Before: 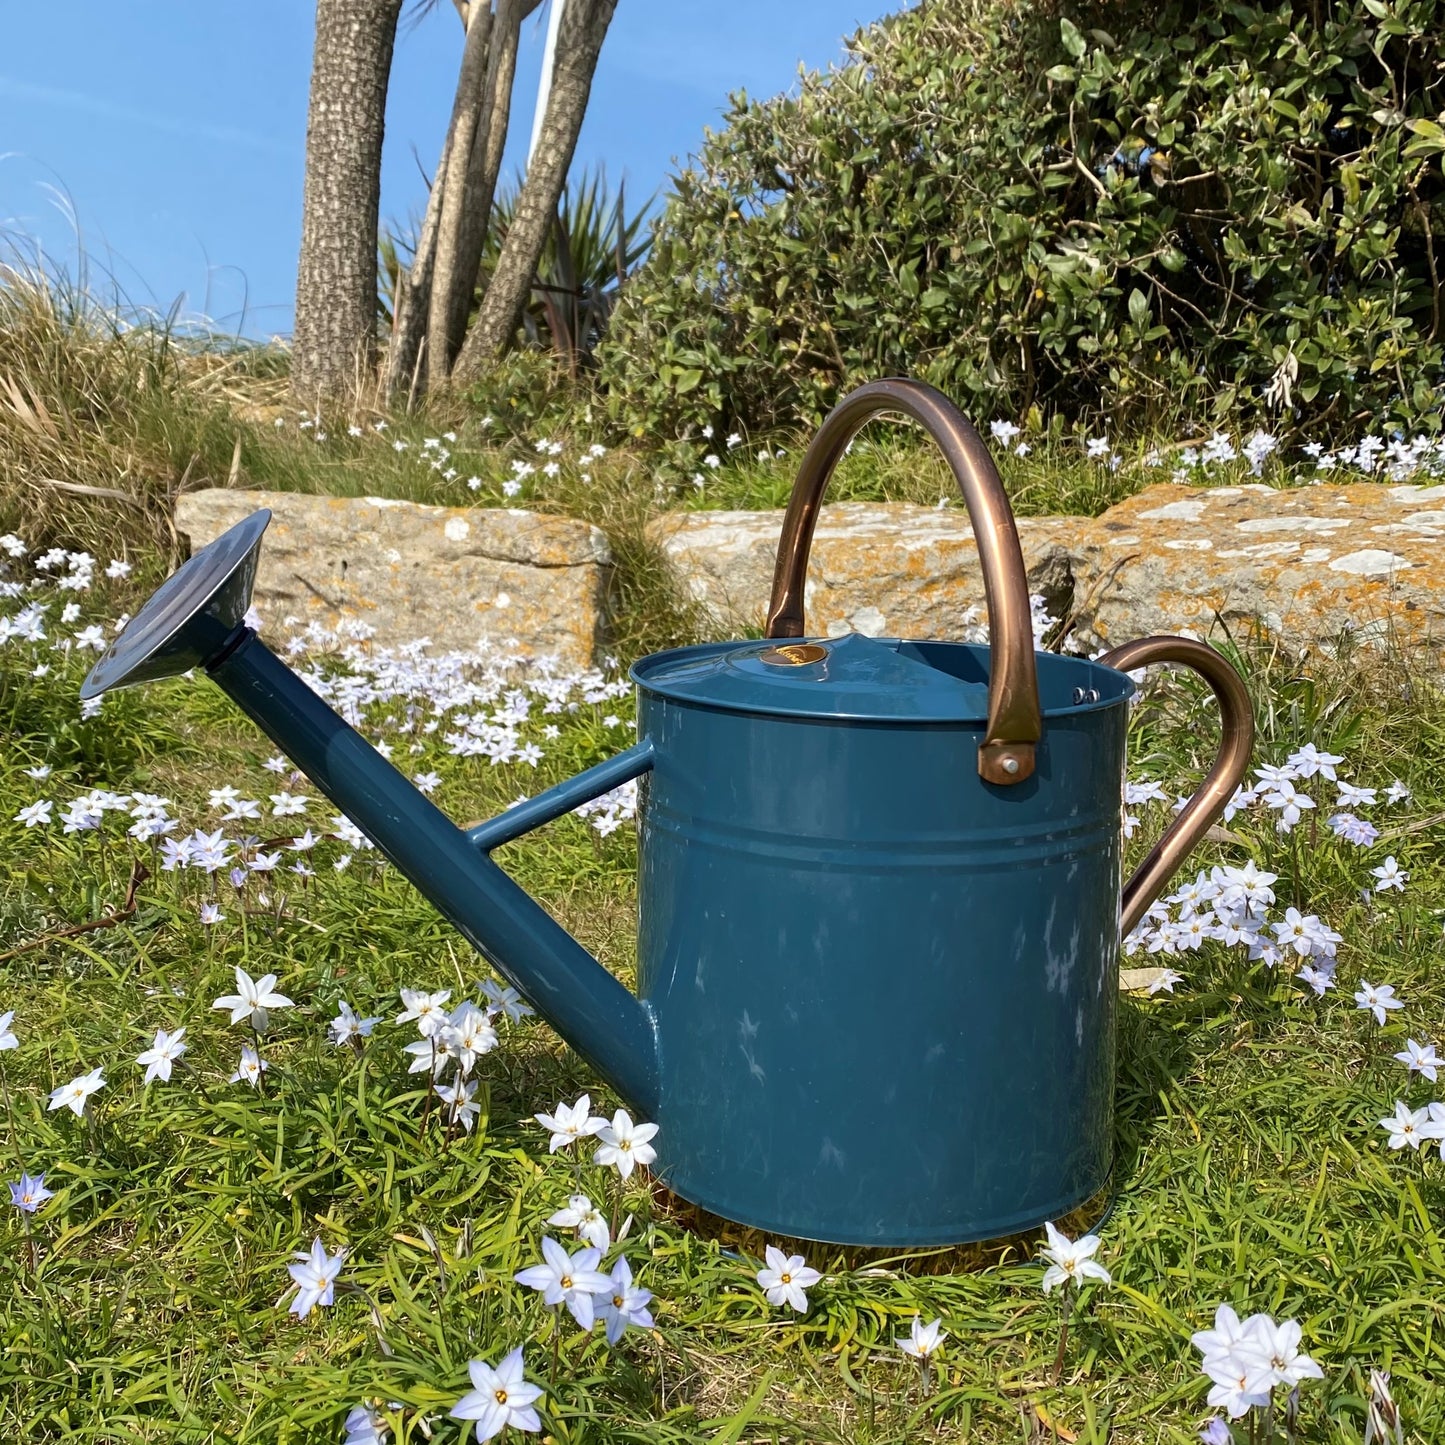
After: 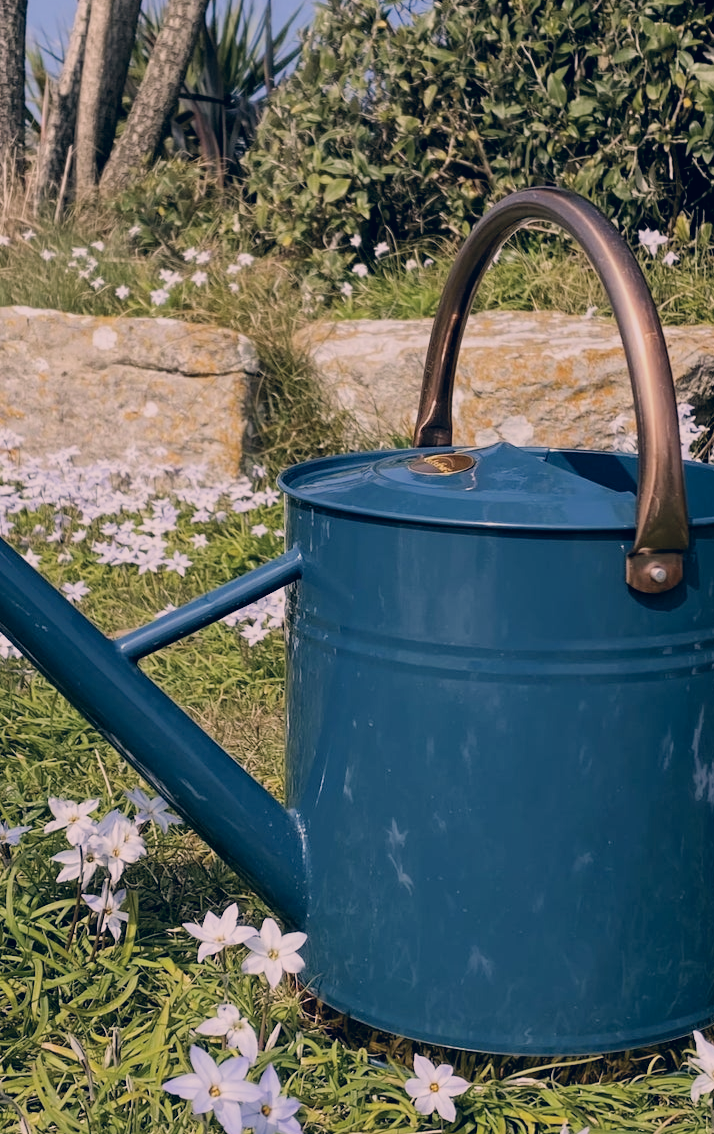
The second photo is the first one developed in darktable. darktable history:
filmic rgb: black relative exposure -7.65 EV, white relative exposure 4.56 EV, hardness 3.61
color correction: highlights a* 14.46, highlights b* 5.85, shadows a* -5.53, shadows b* -15.24, saturation 0.85
crop and rotate: angle 0.02°, left 24.353%, top 13.219%, right 26.156%, bottom 8.224%
